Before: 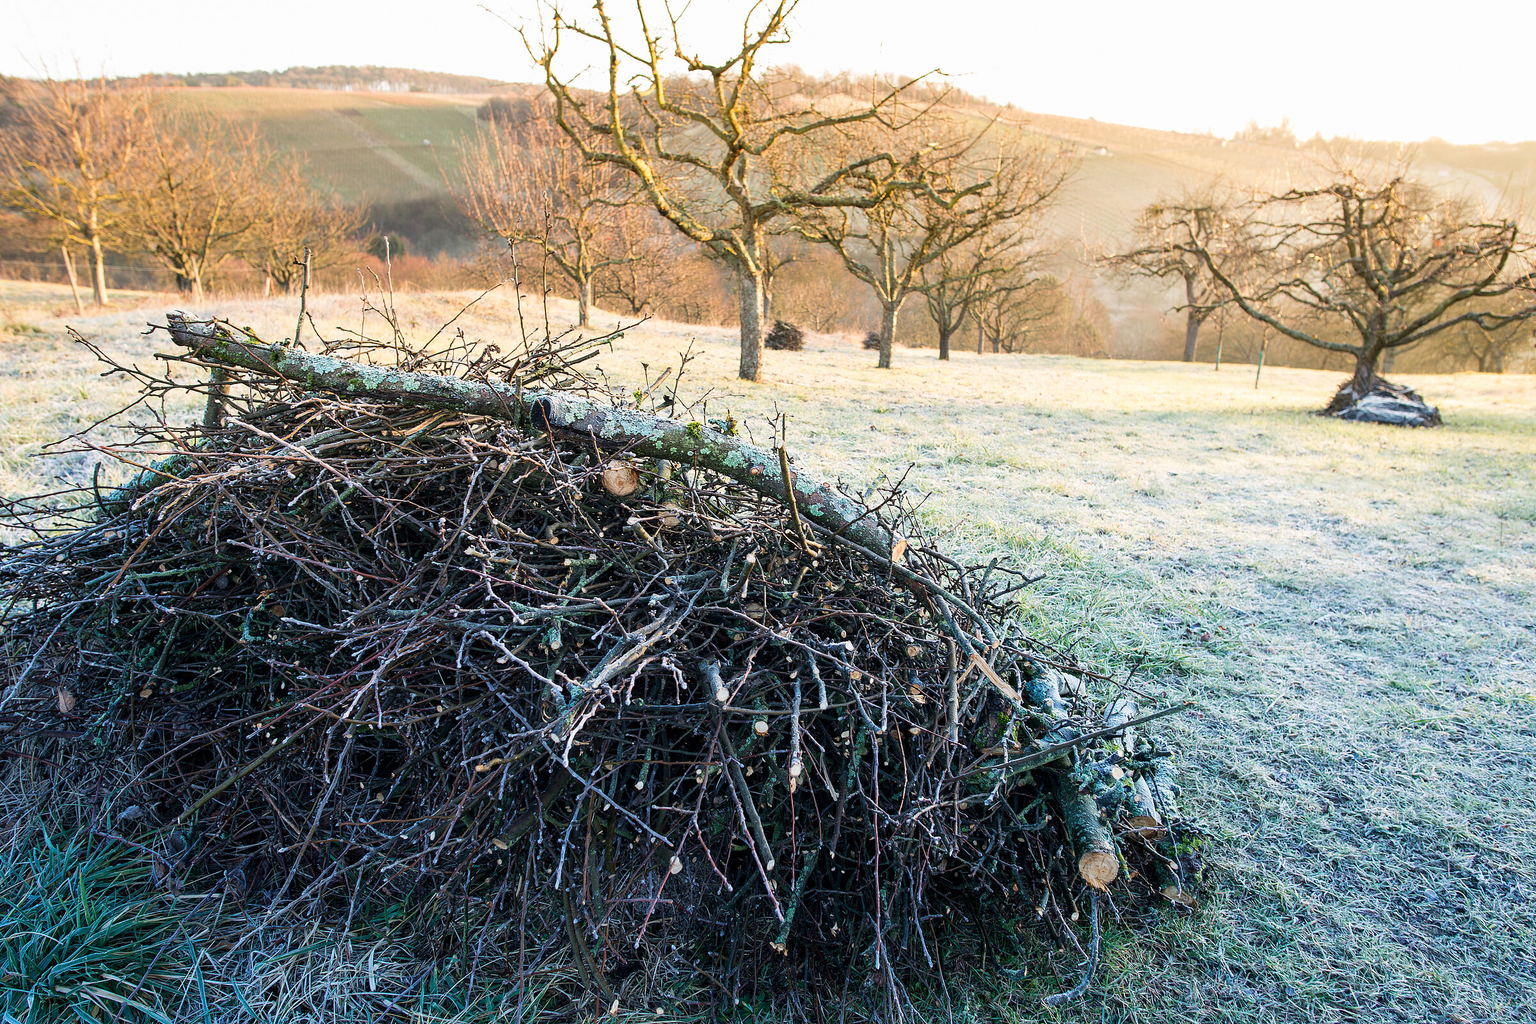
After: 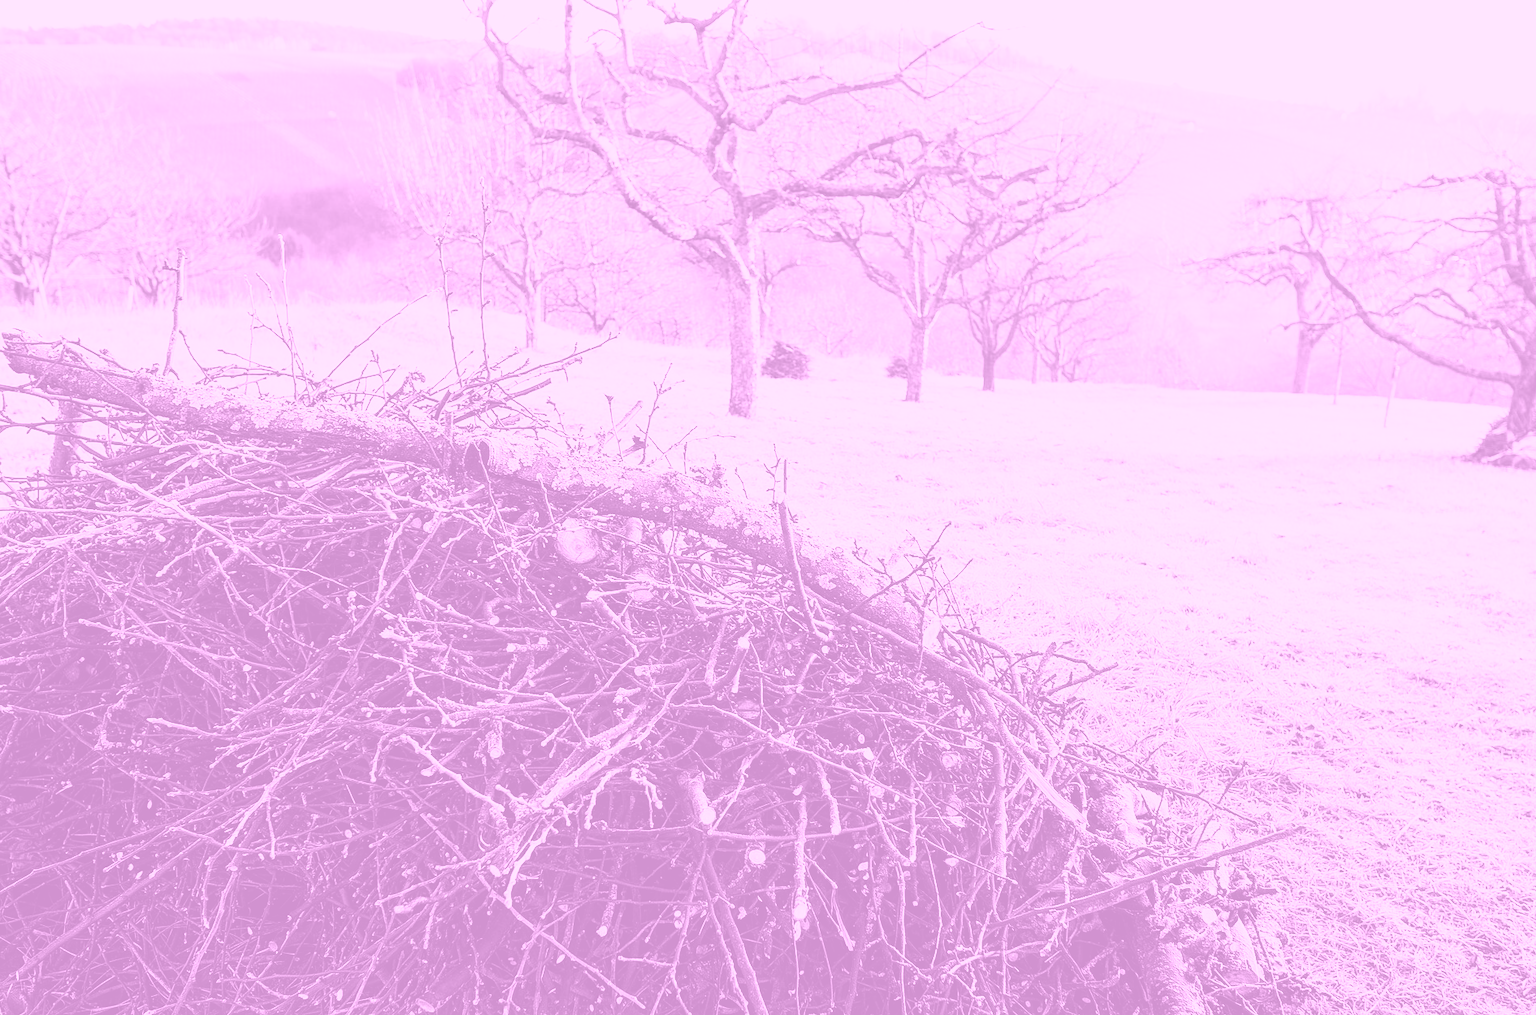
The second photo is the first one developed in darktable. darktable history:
contrast brightness saturation: contrast 0.25, saturation -0.31
colorize: hue 331.2°, saturation 75%, source mix 30.28%, lightness 70.52%, version 1
crop and rotate: left 10.77%, top 5.1%, right 10.41%, bottom 16.76%
